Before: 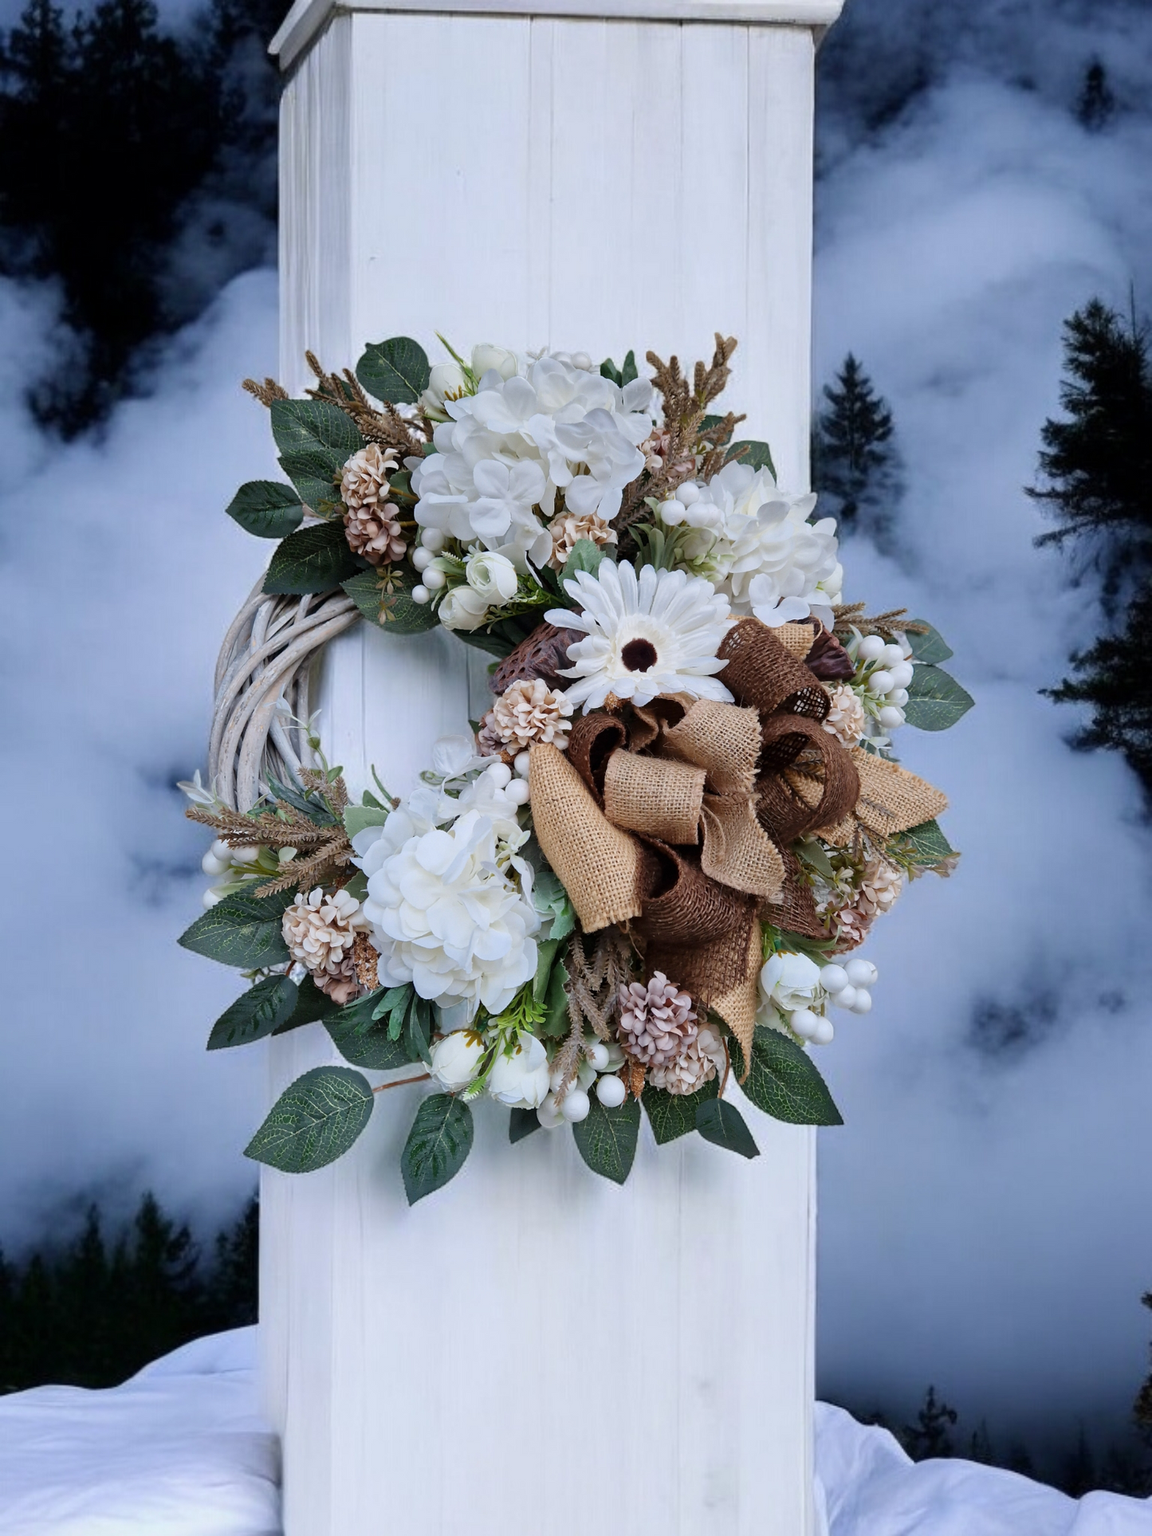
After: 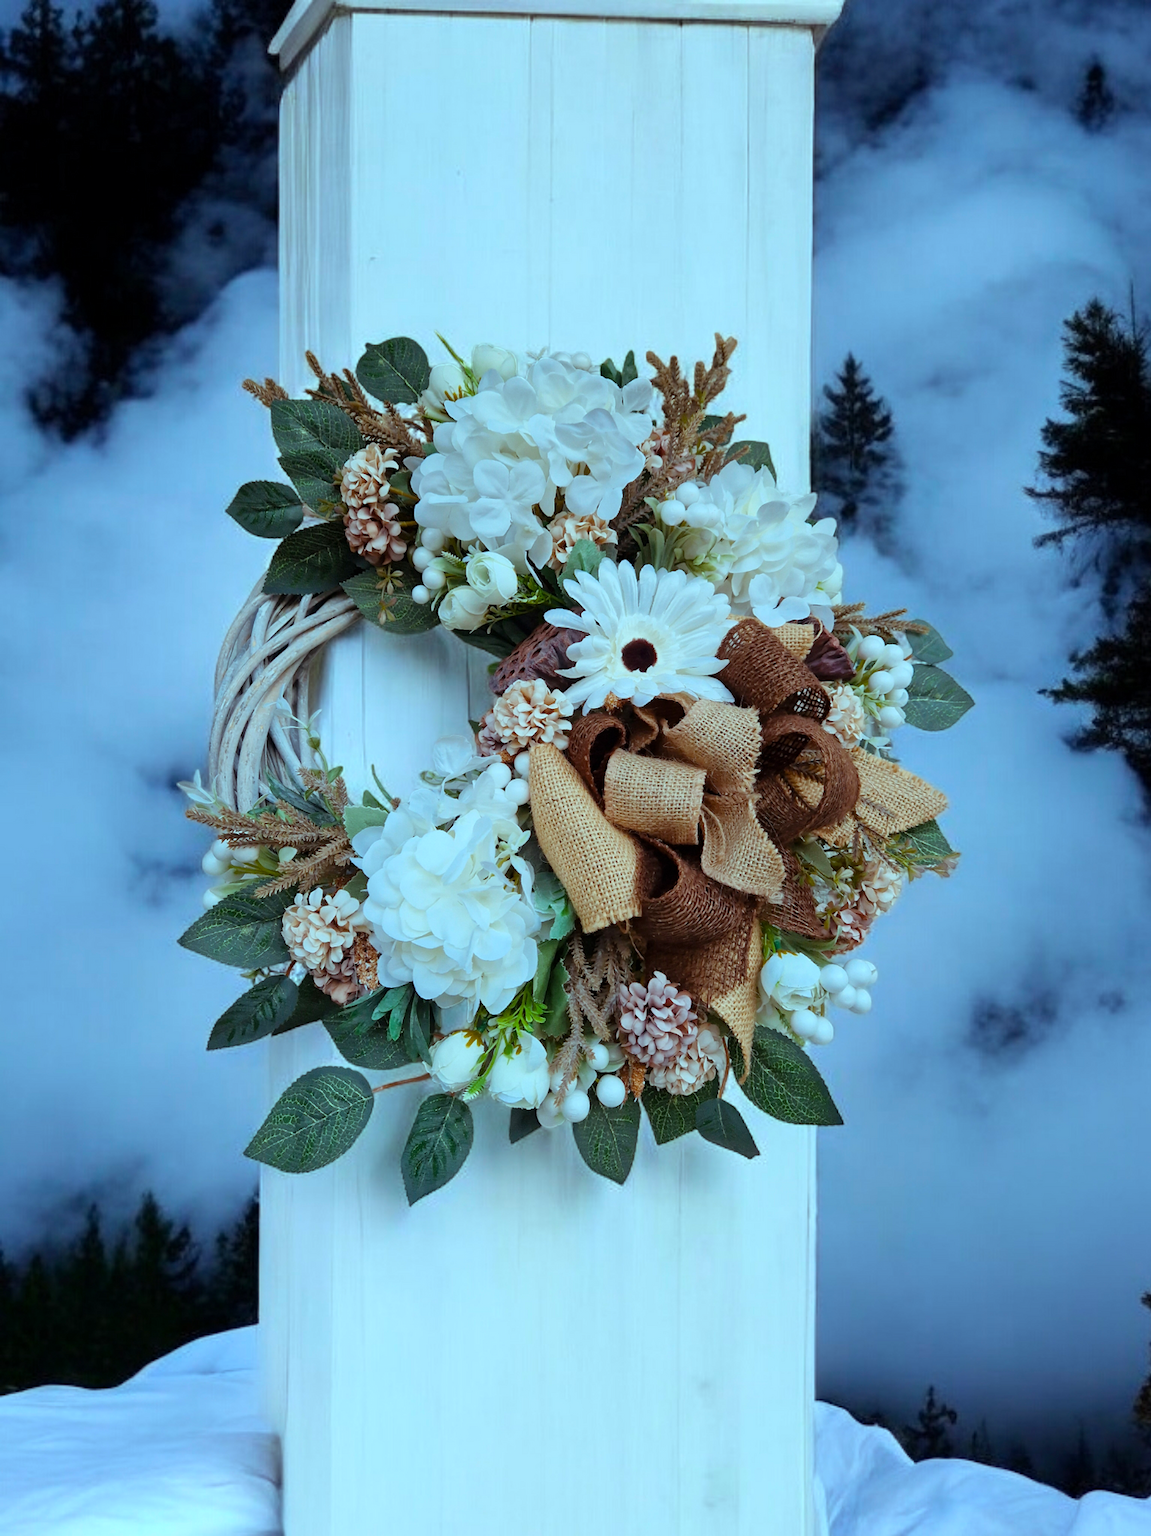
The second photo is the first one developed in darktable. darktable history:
color balance rgb: power › hue 170.64°, highlights gain › chroma 4.036%, highlights gain › hue 203.45°, perceptual saturation grading › global saturation 25.877%
